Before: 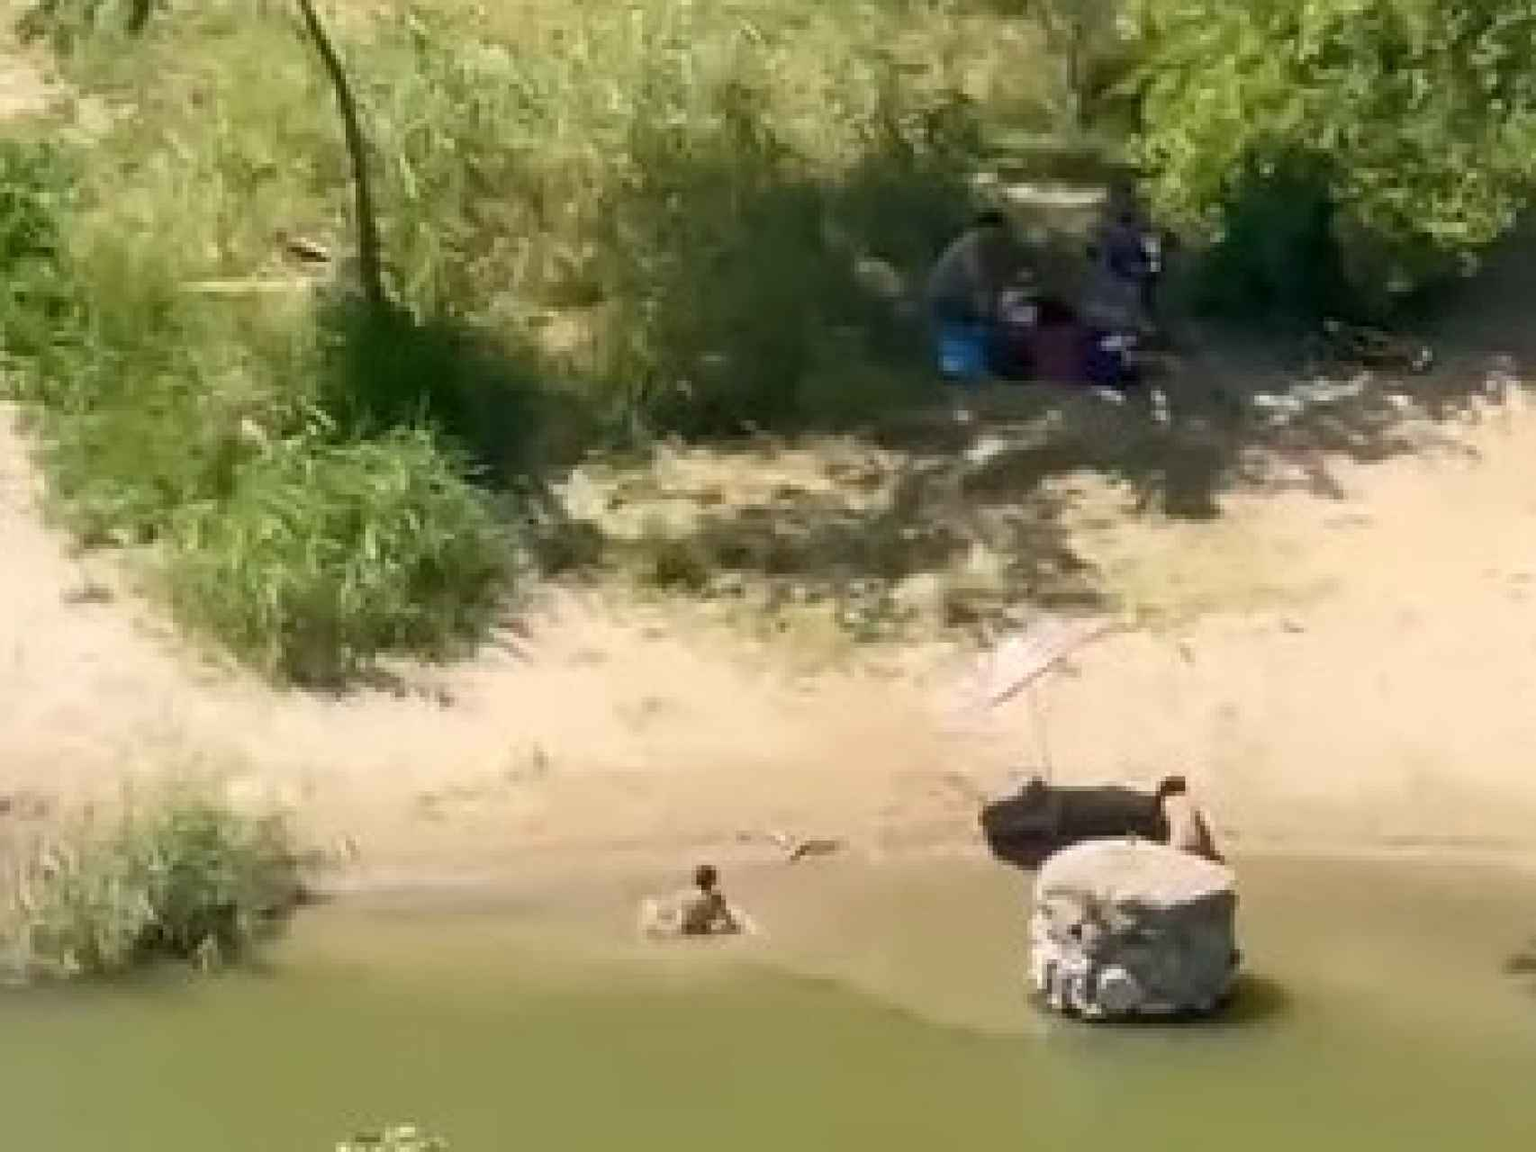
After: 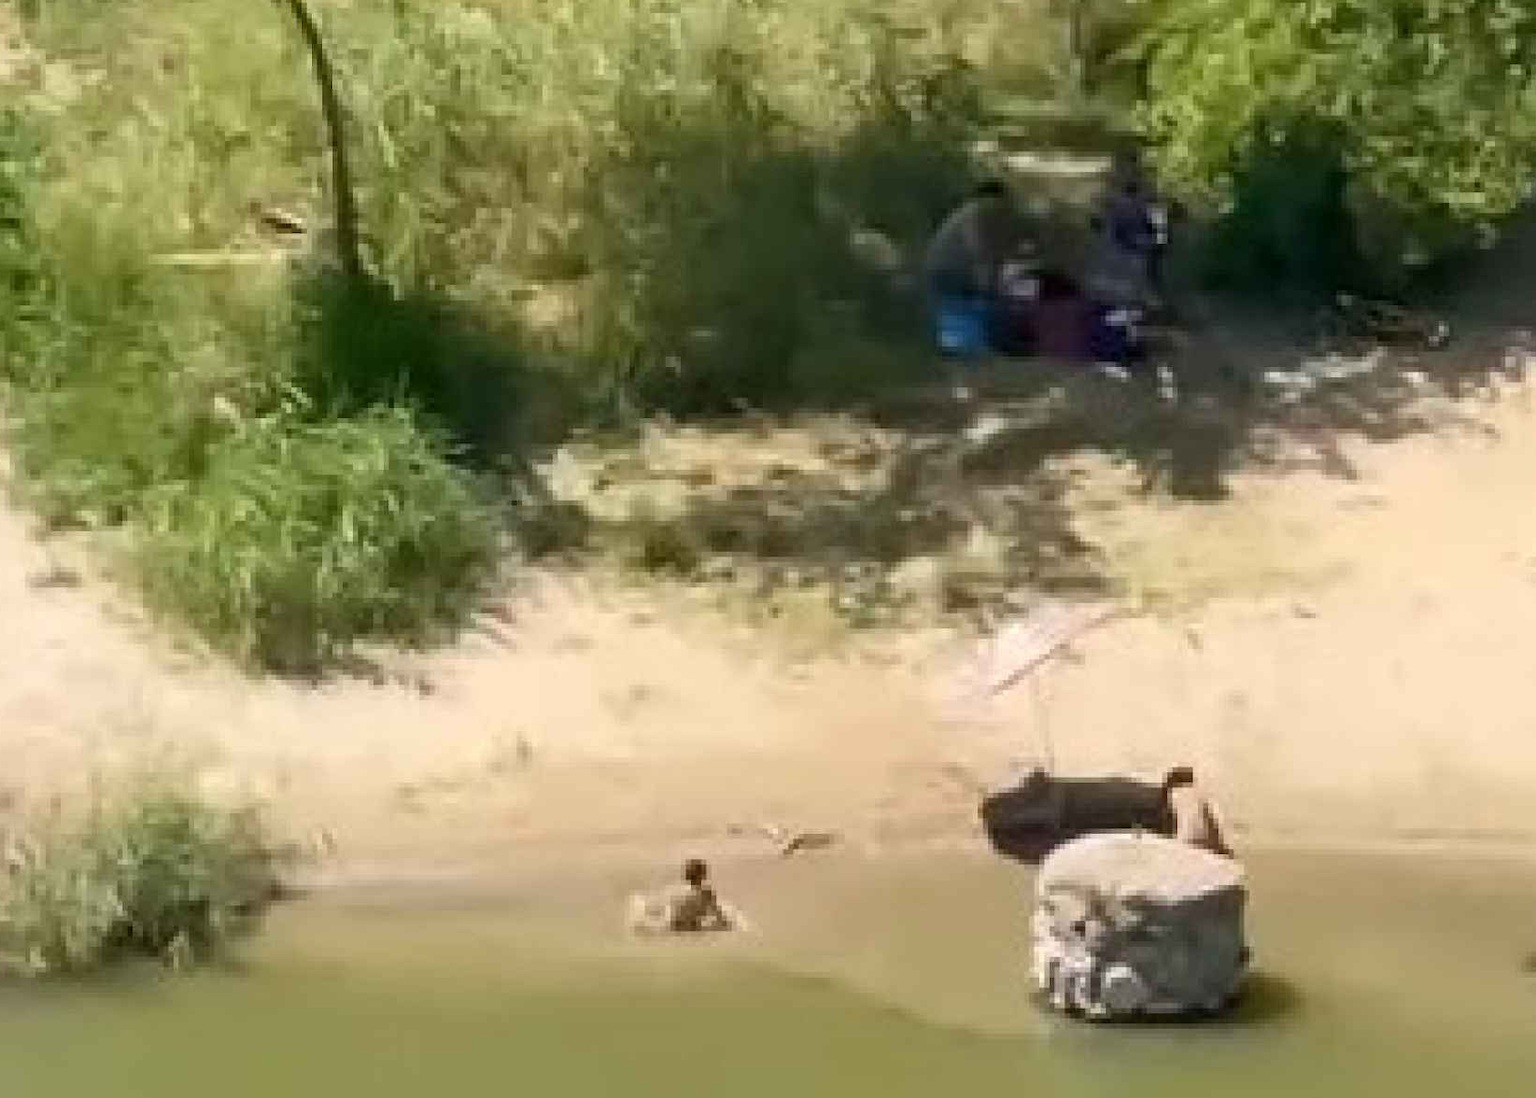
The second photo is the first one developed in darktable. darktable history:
crop: left 2.296%, top 3.27%, right 0.951%, bottom 4.834%
